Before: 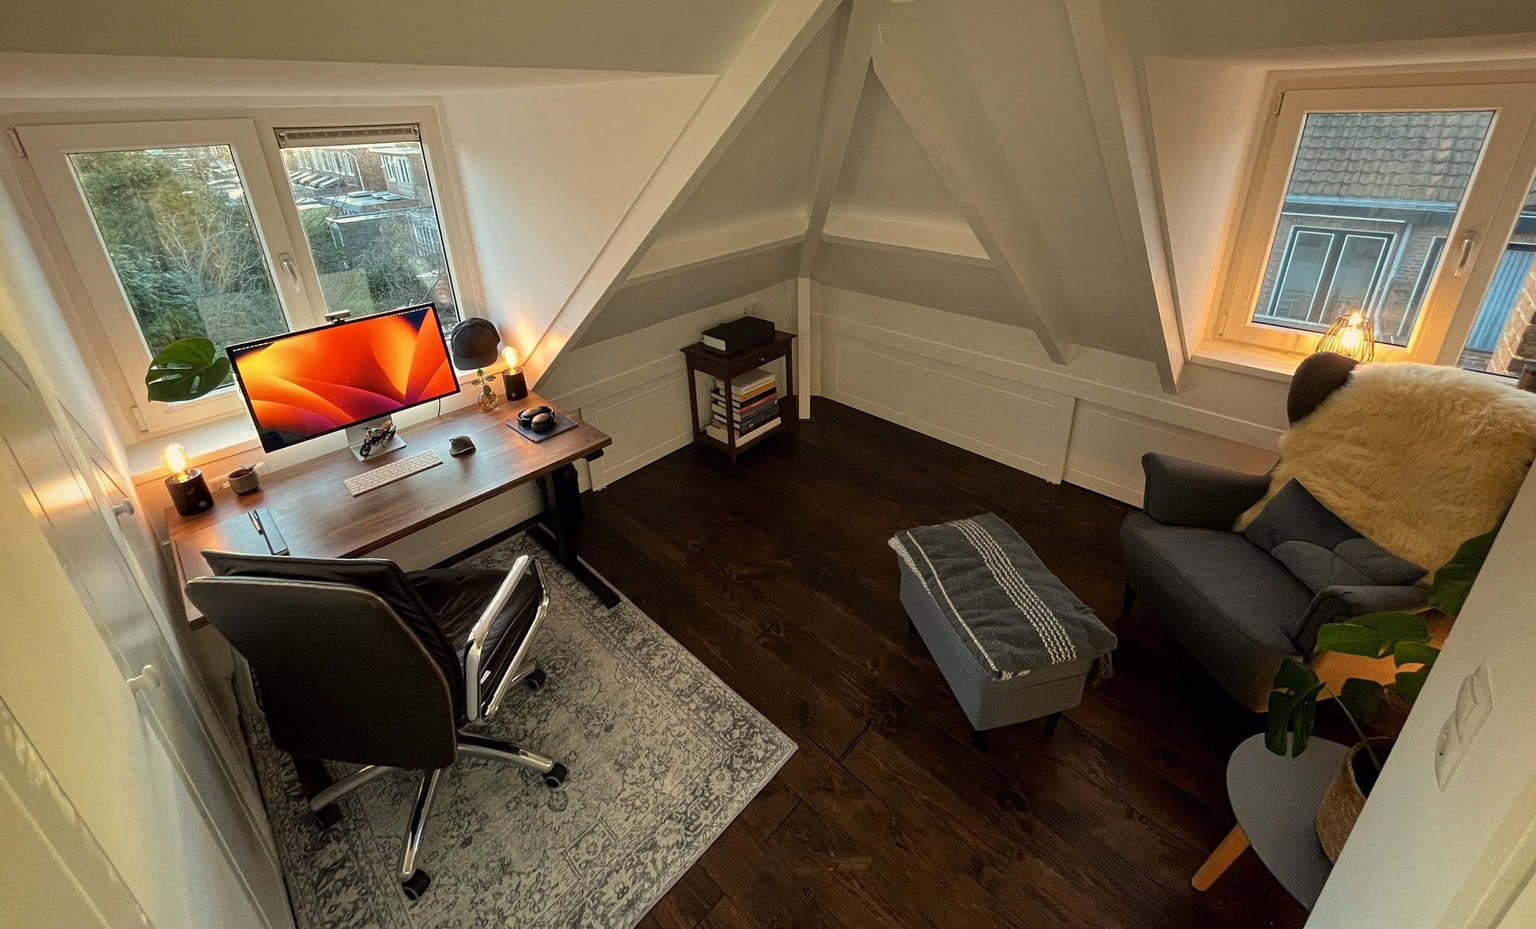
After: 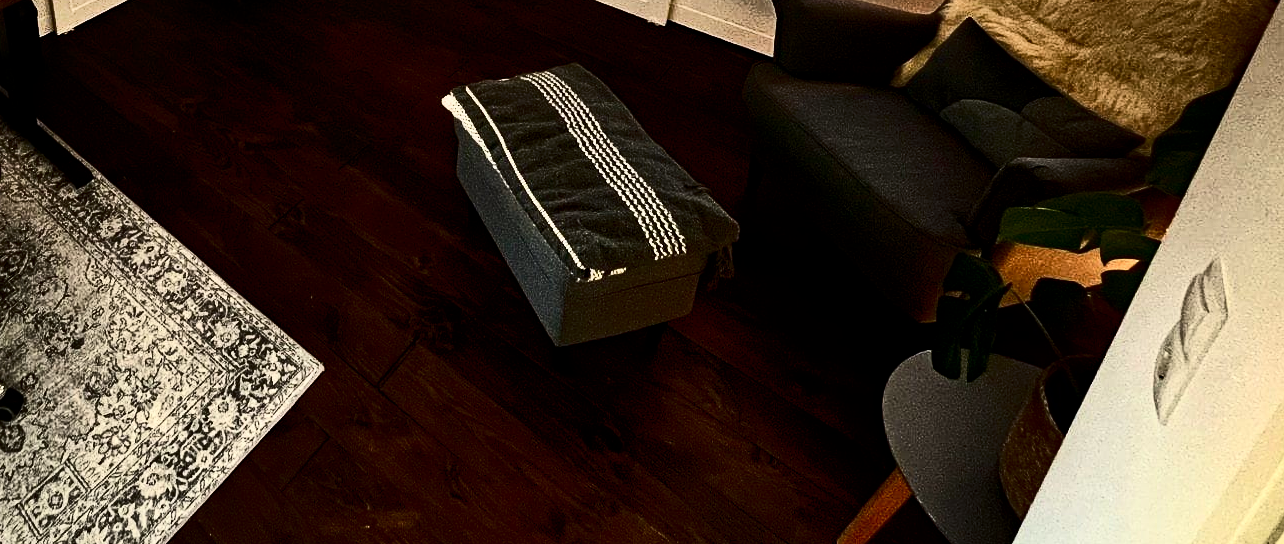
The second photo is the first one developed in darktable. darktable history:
contrast brightness saturation: contrast 0.49, saturation -0.083
tone equalizer: -8 EV -0.715 EV, -7 EV -0.669 EV, -6 EV -0.578 EV, -5 EV -0.381 EV, -3 EV 0.385 EV, -2 EV 0.6 EV, -1 EV 0.677 EV, +0 EV 0.73 EV, edges refinement/feathering 500, mask exposure compensation -1.57 EV, preserve details no
color calibration: illuminant same as pipeline (D50), adaptation XYZ, x 0.346, y 0.357, temperature 5015.92 K
local contrast: mode bilateral grid, contrast 21, coarseness 49, detail 132%, midtone range 0.2
crop and rotate: left 35.787%, top 50.143%, bottom 4.819%
shadows and highlights: low approximation 0.01, soften with gaussian
haze removal: compatibility mode true, adaptive false
